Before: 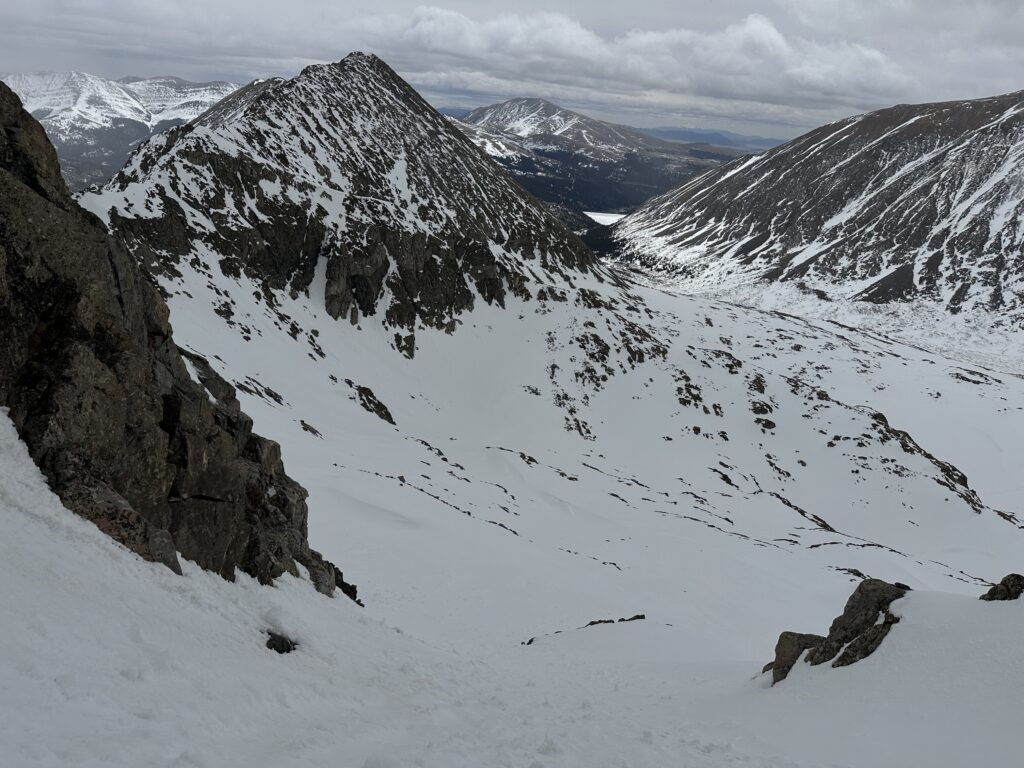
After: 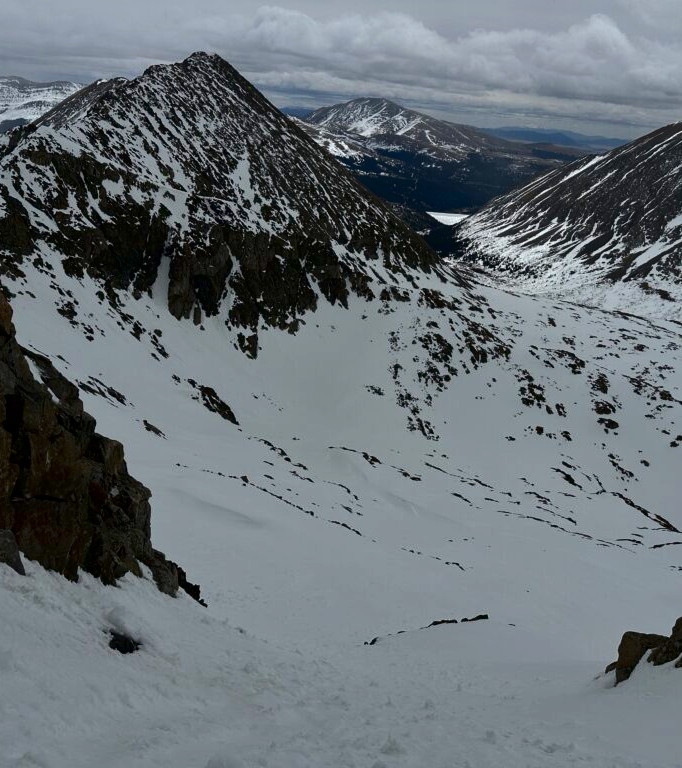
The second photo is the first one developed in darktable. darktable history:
shadows and highlights: shadows 40, highlights -60
contrast brightness saturation: contrast 0.19, brightness -0.24, saturation 0.11
crop: left 15.419%, right 17.914%
